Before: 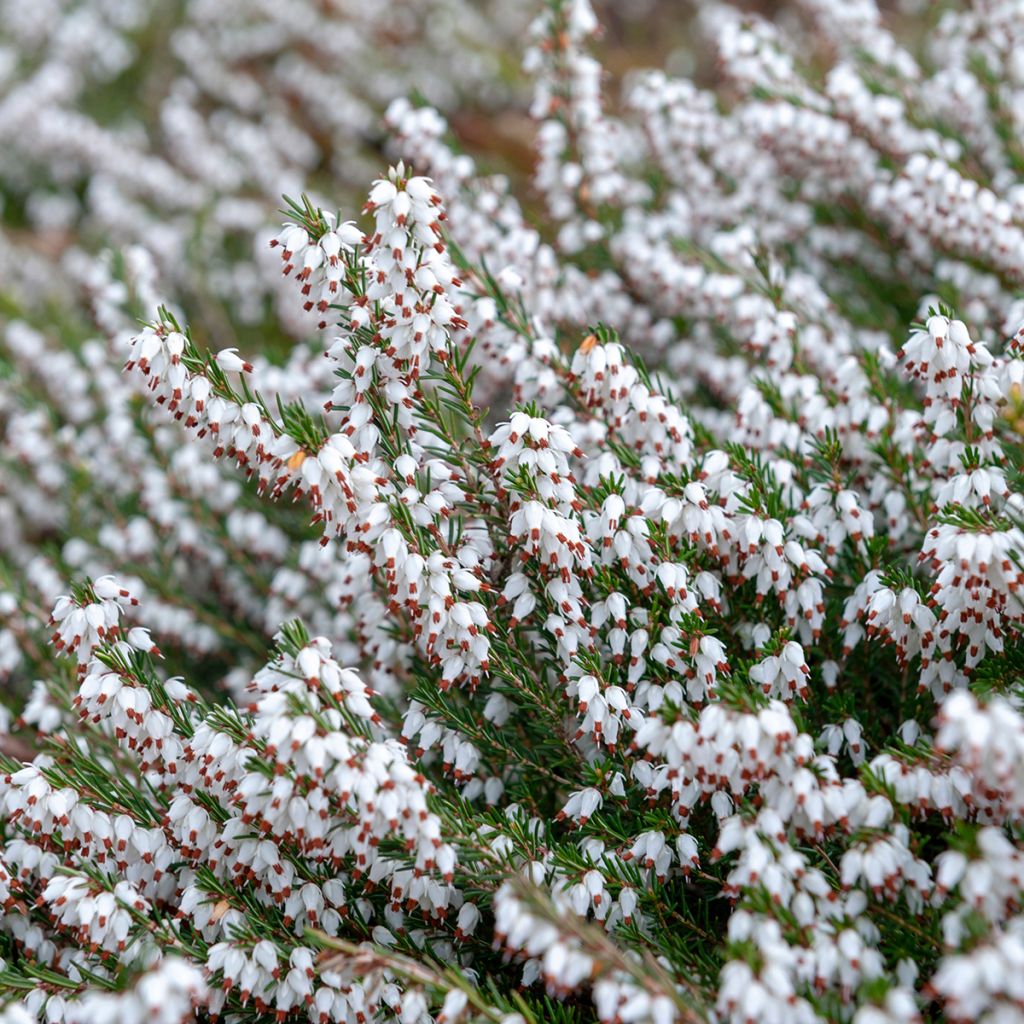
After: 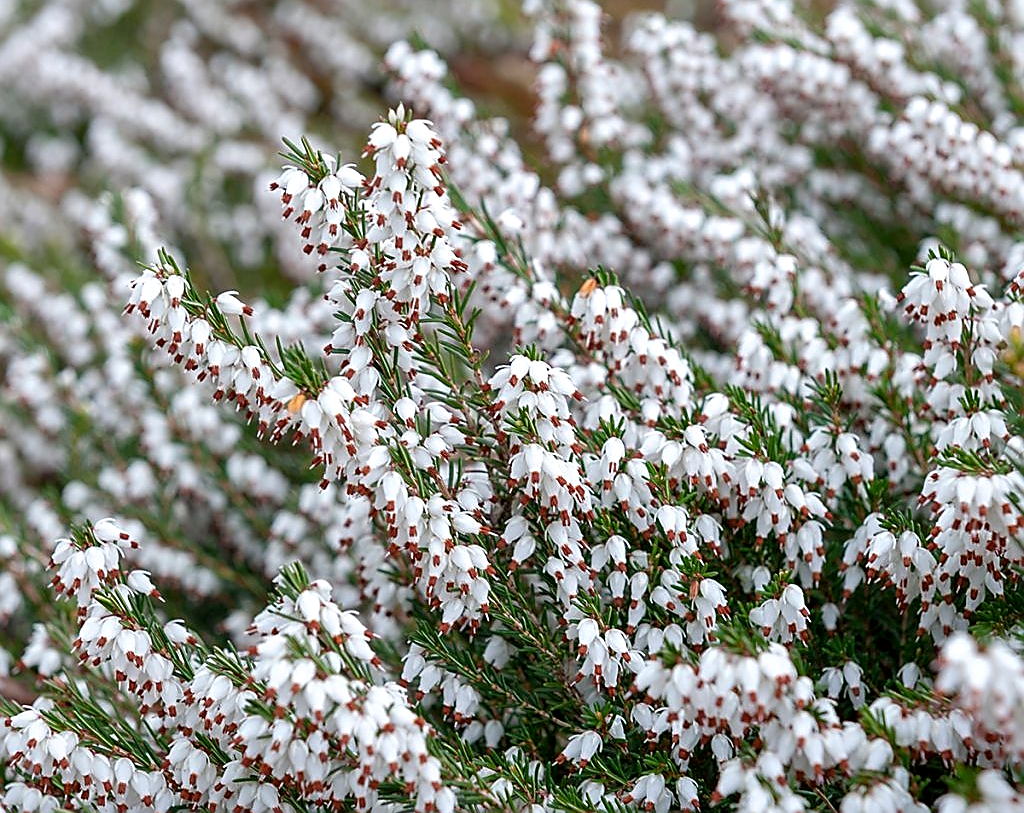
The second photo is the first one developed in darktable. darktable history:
crop and rotate: top 5.658%, bottom 14.916%
local contrast: mode bilateral grid, contrast 20, coarseness 51, detail 132%, midtone range 0.2
sharpen: radius 1.403, amount 1.248, threshold 0.743
